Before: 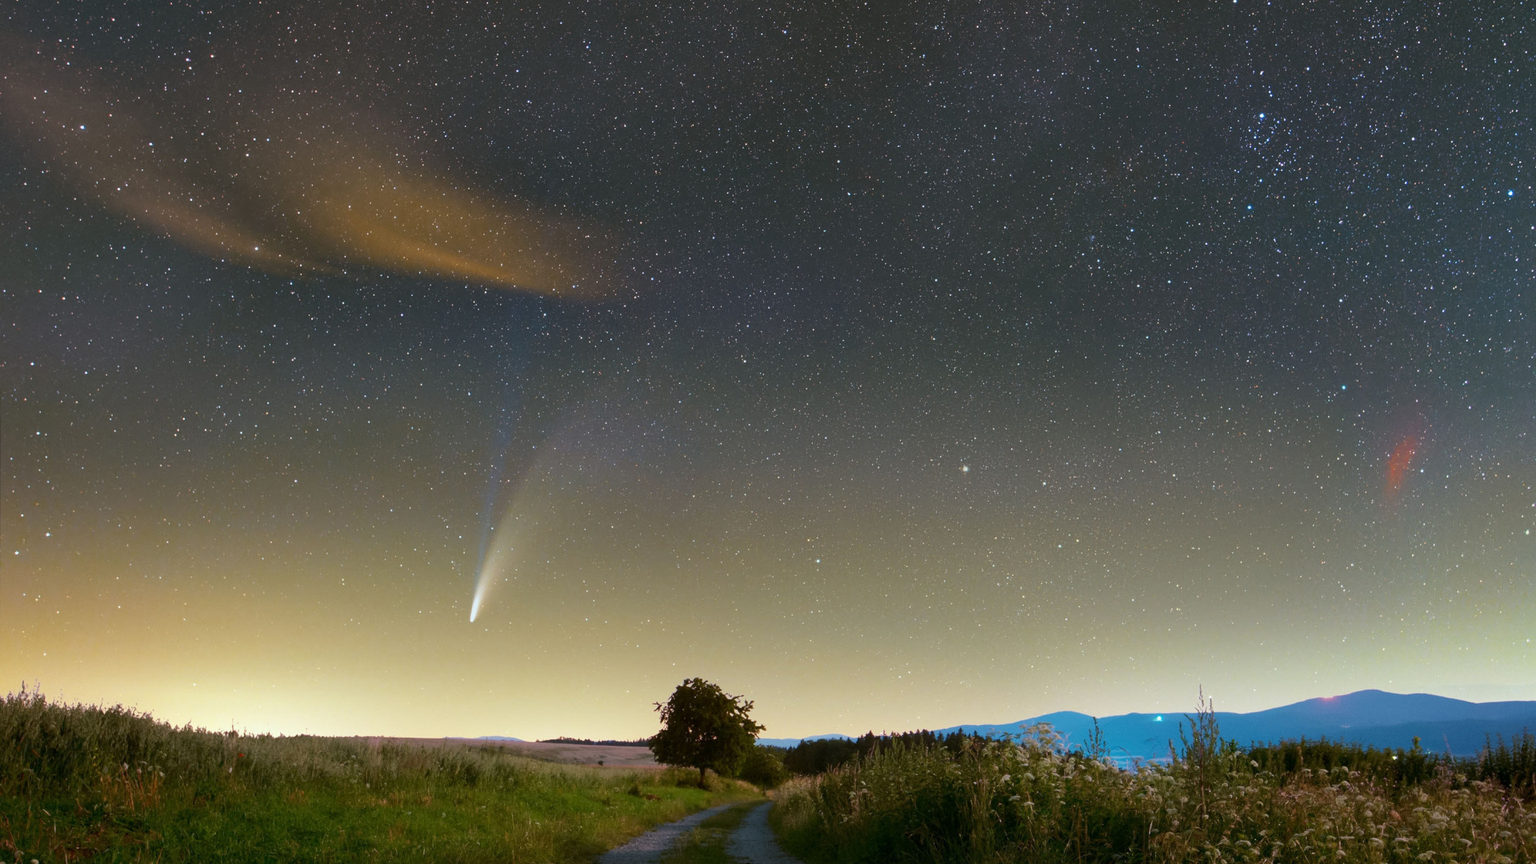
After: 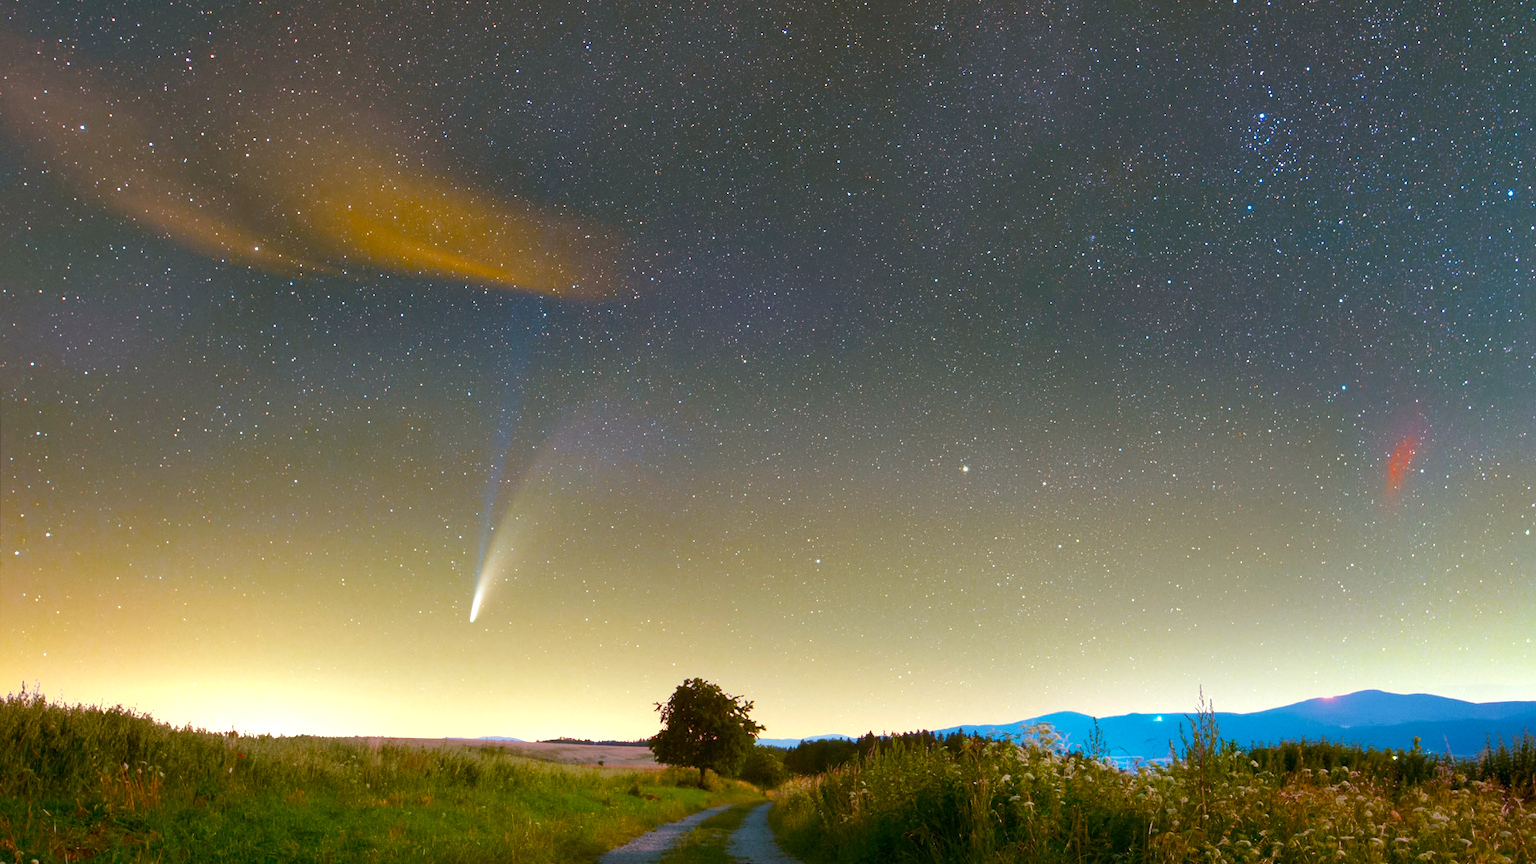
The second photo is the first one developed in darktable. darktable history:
color balance rgb: power › chroma 0.228%, power › hue 63.24°, perceptual saturation grading › global saturation 20%, perceptual saturation grading › highlights -25.766%, perceptual saturation grading › shadows 50.151%, perceptual brilliance grading › global brilliance 20.395%, contrast -10.037%
